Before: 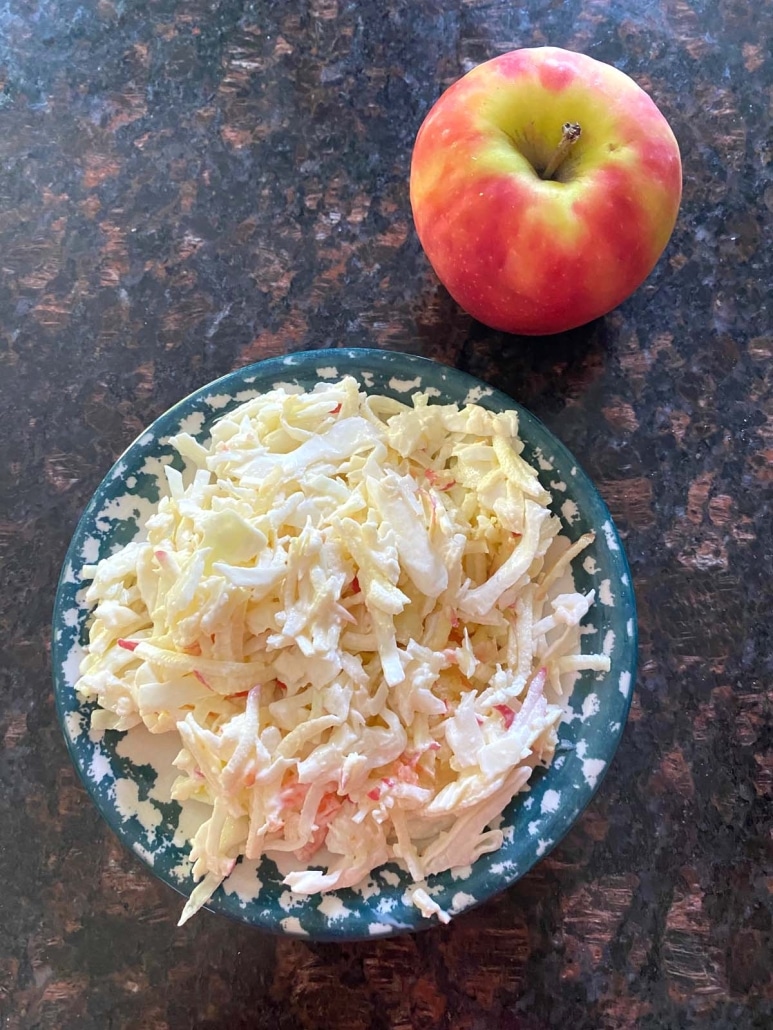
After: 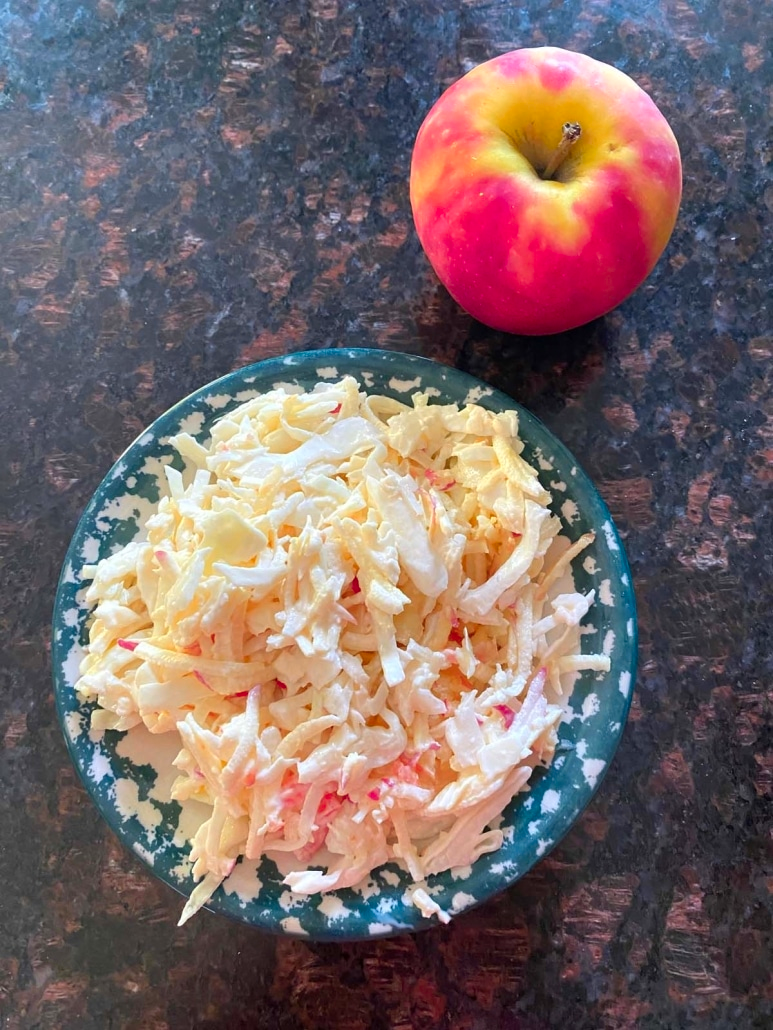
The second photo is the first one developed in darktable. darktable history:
color zones: curves: ch1 [(0.239, 0.552) (0.75, 0.5)]; ch2 [(0.25, 0.462) (0.749, 0.457)], mix 25.94%
contrast brightness saturation: saturation 0.13
